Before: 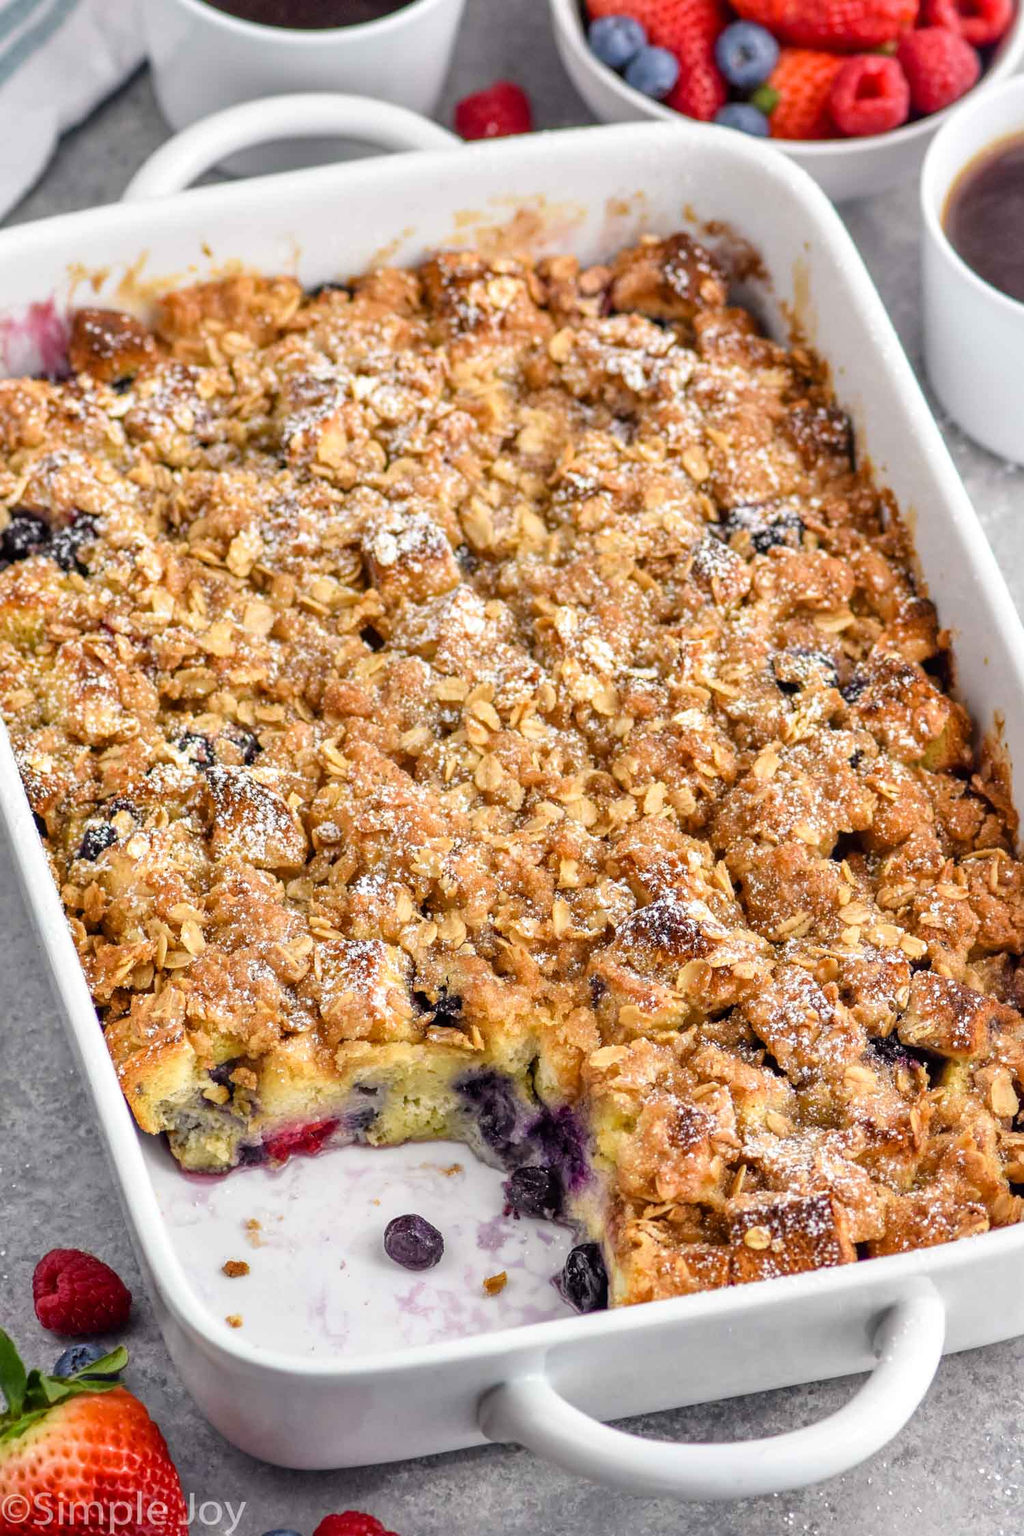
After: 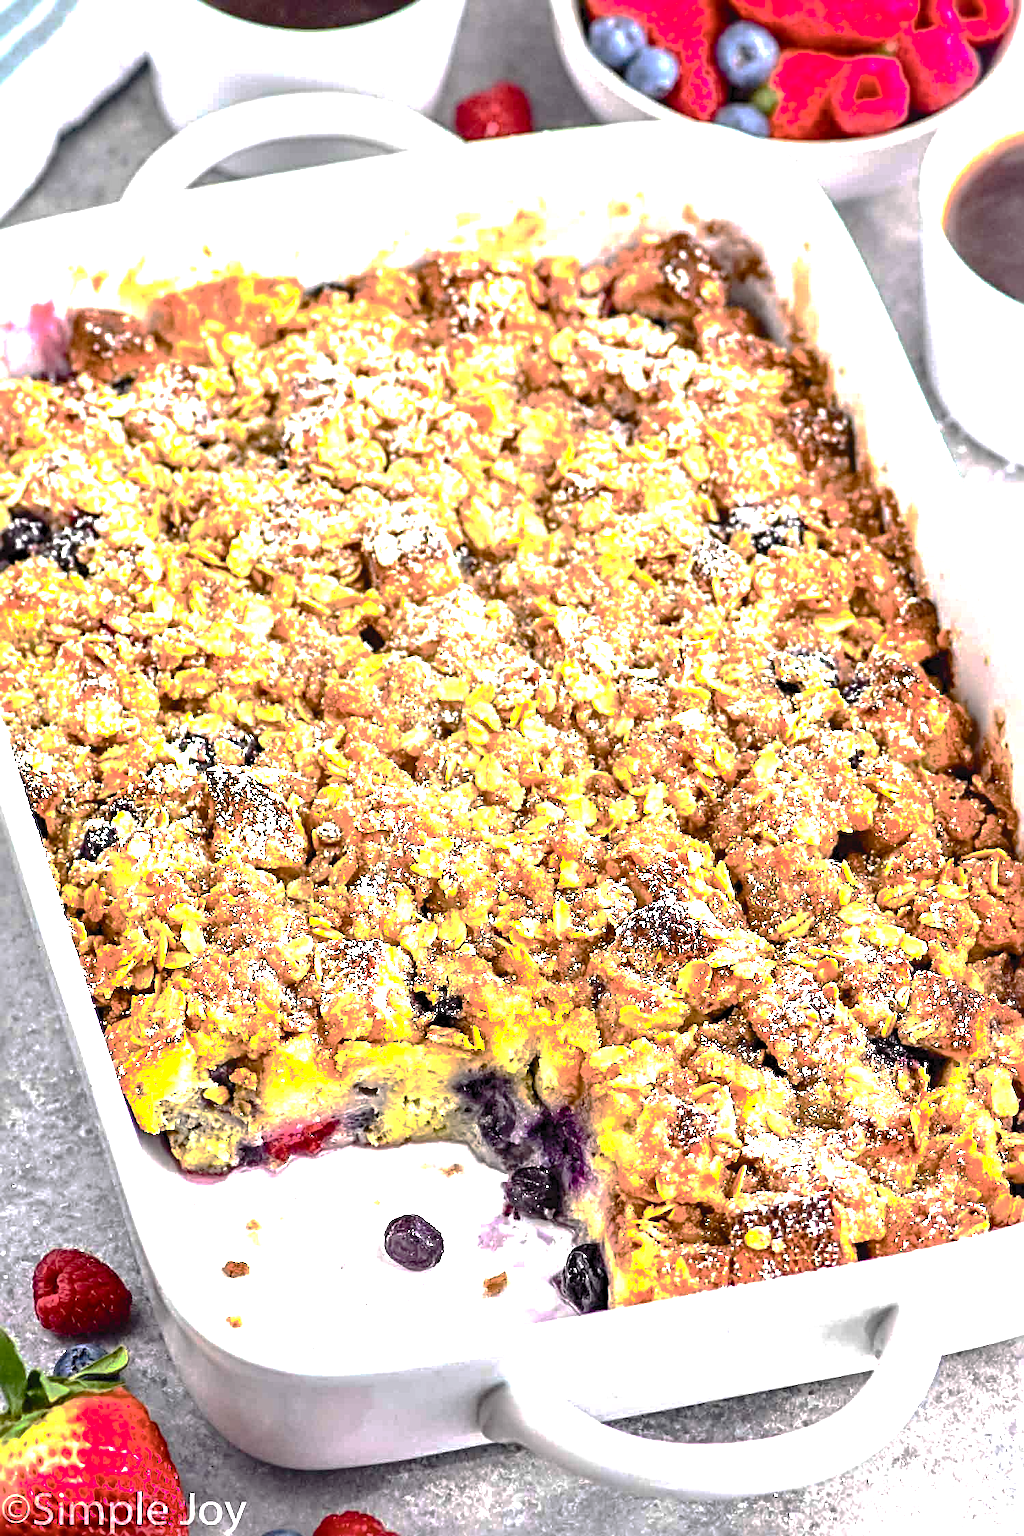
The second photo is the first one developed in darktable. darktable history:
tone curve: curves: ch0 [(0, 0) (0.003, 0.049) (0.011, 0.052) (0.025, 0.061) (0.044, 0.08) (0.069, 0.101) (0.1, 0.119) (0.136, 0.139) (0.177, 0.172) (0.224, 0.222) (0.277, 0.292) (0.335, 0.367) (0.399, 0.444) (0.468, 0.538) (0.543, 0.623) (0.623, 0.713) (0.709, 0.784) (0.801, 0.844) (0.898, 0.916) (1, 1)], color space Lab, independent channels, preserve colors none
color balance rgb: perceptual saturation grading › global saturation 20%, perceptual saturation grading › highlights -50.3%, perceptual saturation grading › shadows 31.105%
base curve: curves: ch0 [(0, 0) (0.841, 0.609) (1, 1)], preserve colors none
exposure: black level correction 0.001, exposure 1.398 EV, compensate exposure bias true, compensate highlight preservation false
sharpen: radius 4.929
